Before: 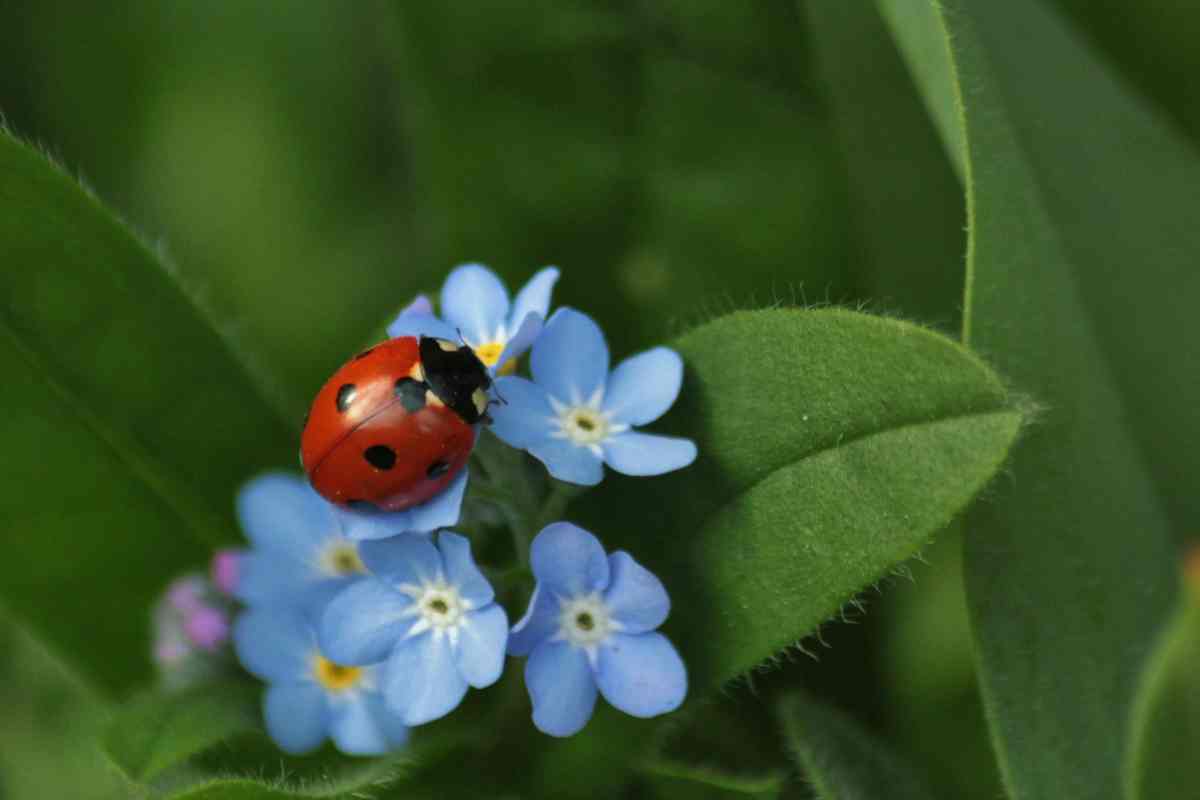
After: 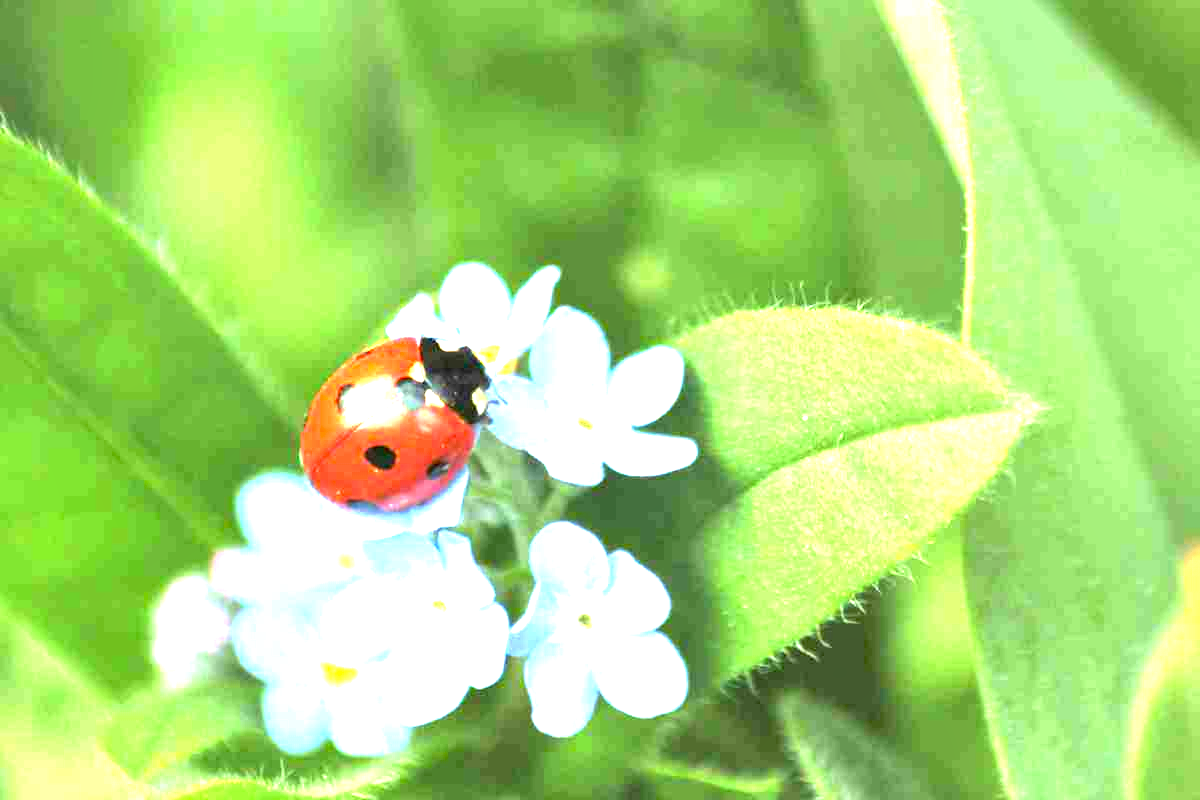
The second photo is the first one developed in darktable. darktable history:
exposure: exposure 3.06 EV, compensate highlight preservation false
tone equalizer: -8 EV -0.45 EV, -7 EV -0.38 EV, -6 EV -0.357 EV, -5 EV -0.255 EV, -3 EV 0.213 EV, -2 EV 0.309 EV, -1 EV 0.363 EV, +0 EV 0.411 EV
